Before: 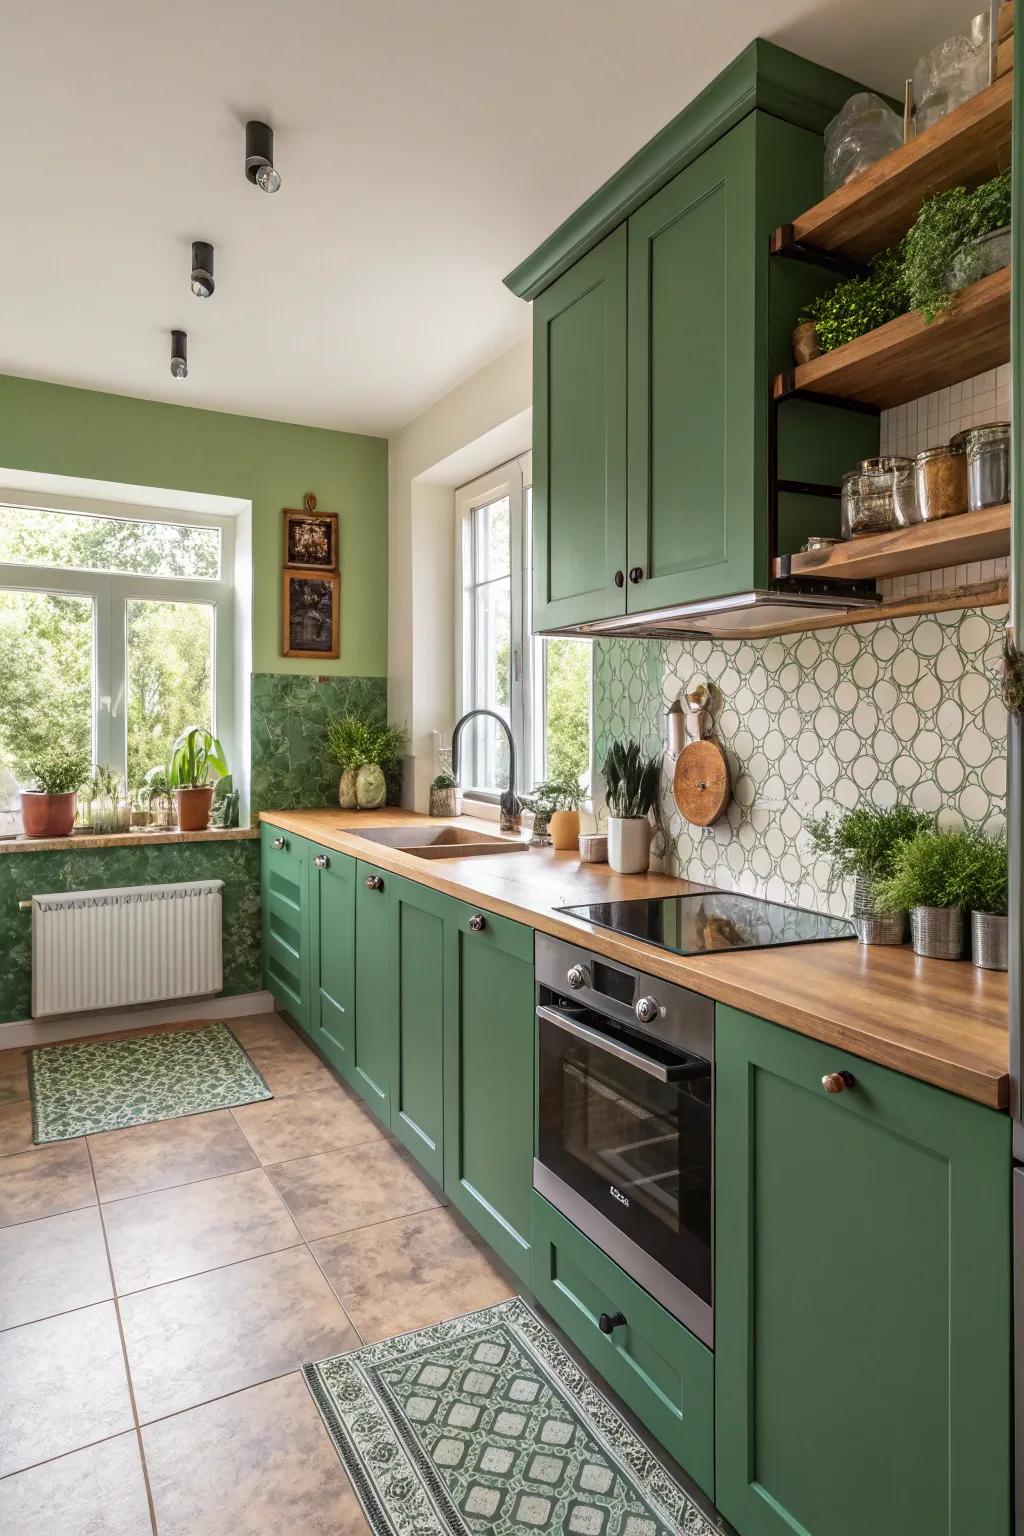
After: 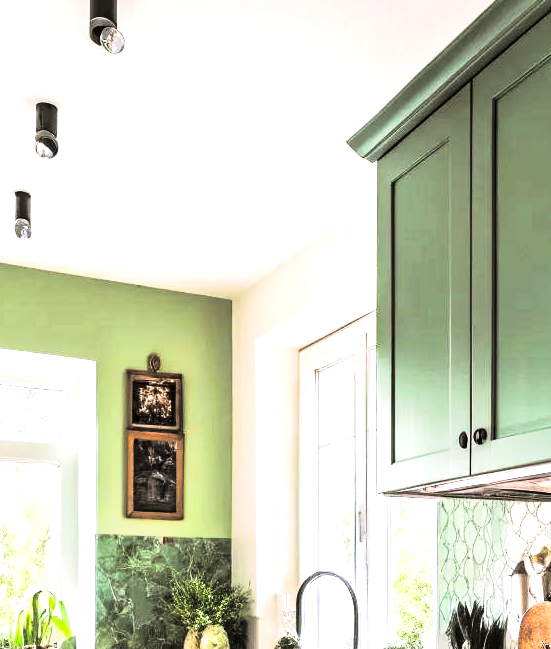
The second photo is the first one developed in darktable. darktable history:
exposure: black level correction 0, exposure 1.2 EV, compensate exposure bias true, compensate highlight preservation false
local contrast: mode bilateral grid, contrast 20, coarseness 50, detail 130%, midtone range 0.2
crop: left 15.306%, top 9.065%, right 30.789%, bottom 48.638%
contrast brightness saturation: contrast 0.15, brightness -0.01, saturation 0.1
white balance: red 0.98, blue 1.034
split-toning: shadows › hue 46.8°, shadows › saturation 0.17, highlights › hue 316.8°, highlights › saturation 0.27, balance -51.82
shadows and highlights: shadows 25, highlights -25
tone curve: curves: ch0 [(0, 0) (0.042, 0.01) (0.223, 0.123) (0.59, 0.574) (0.802, 0.868) (1, 1)], color space Lab, linked channels, preserve colors none
